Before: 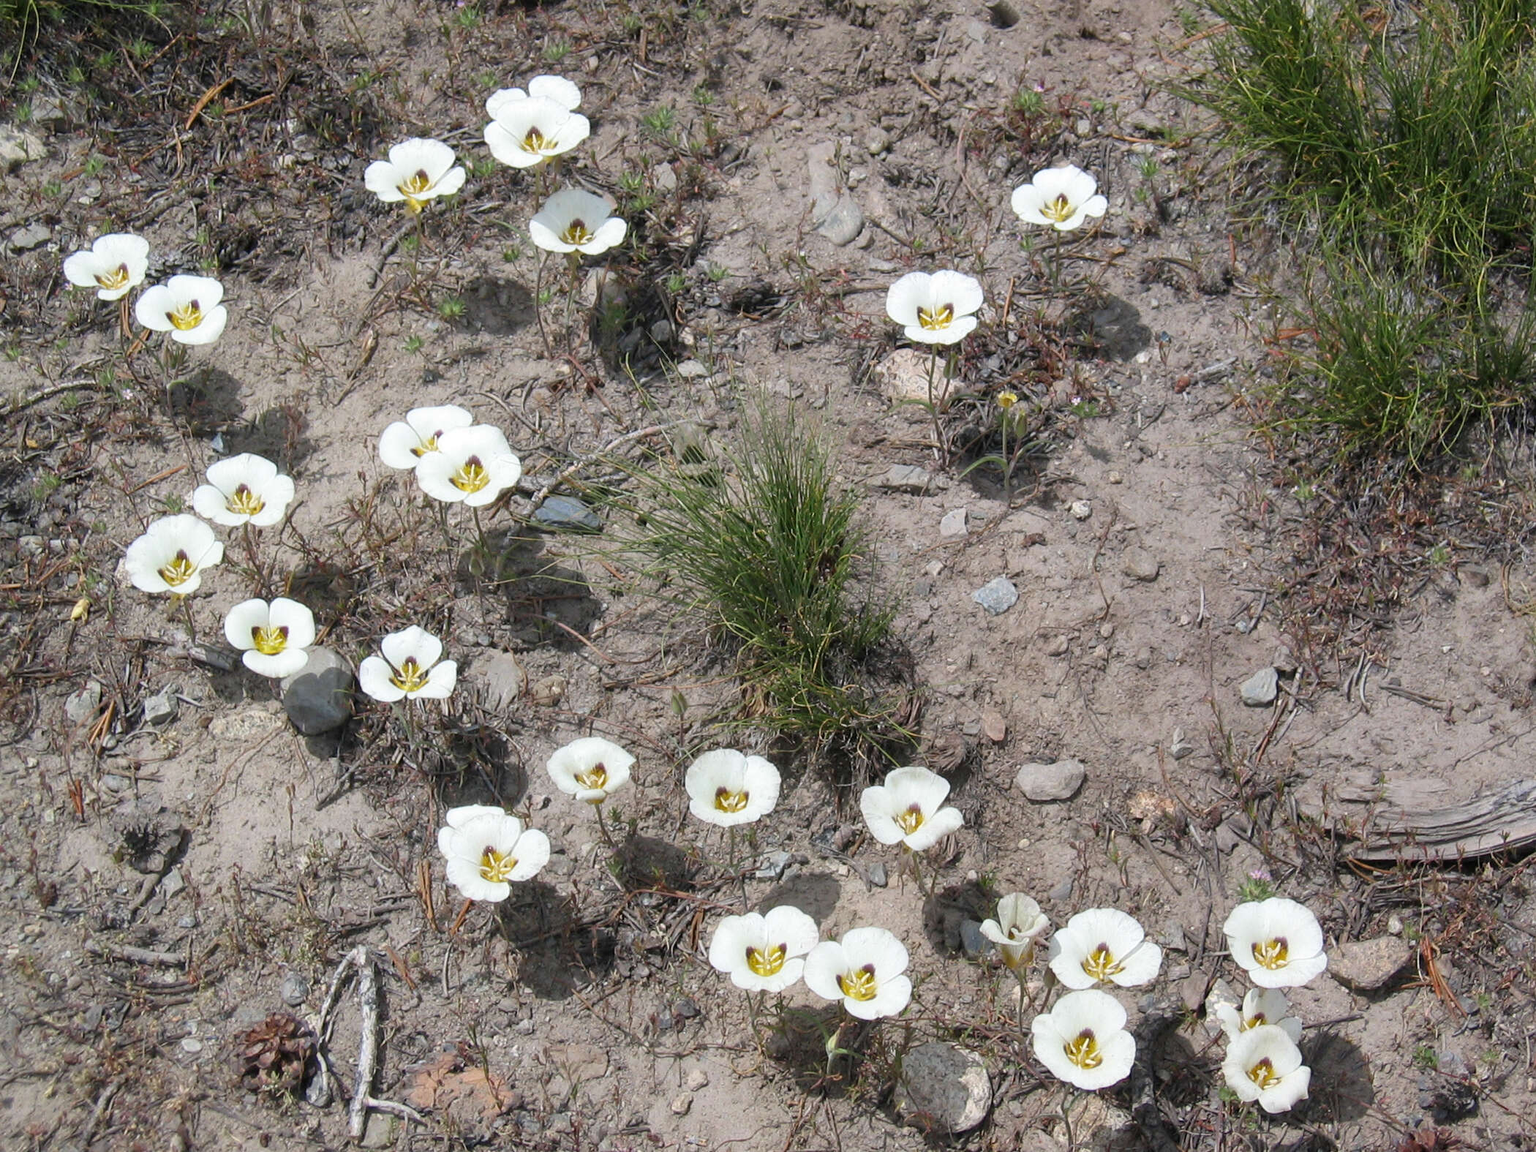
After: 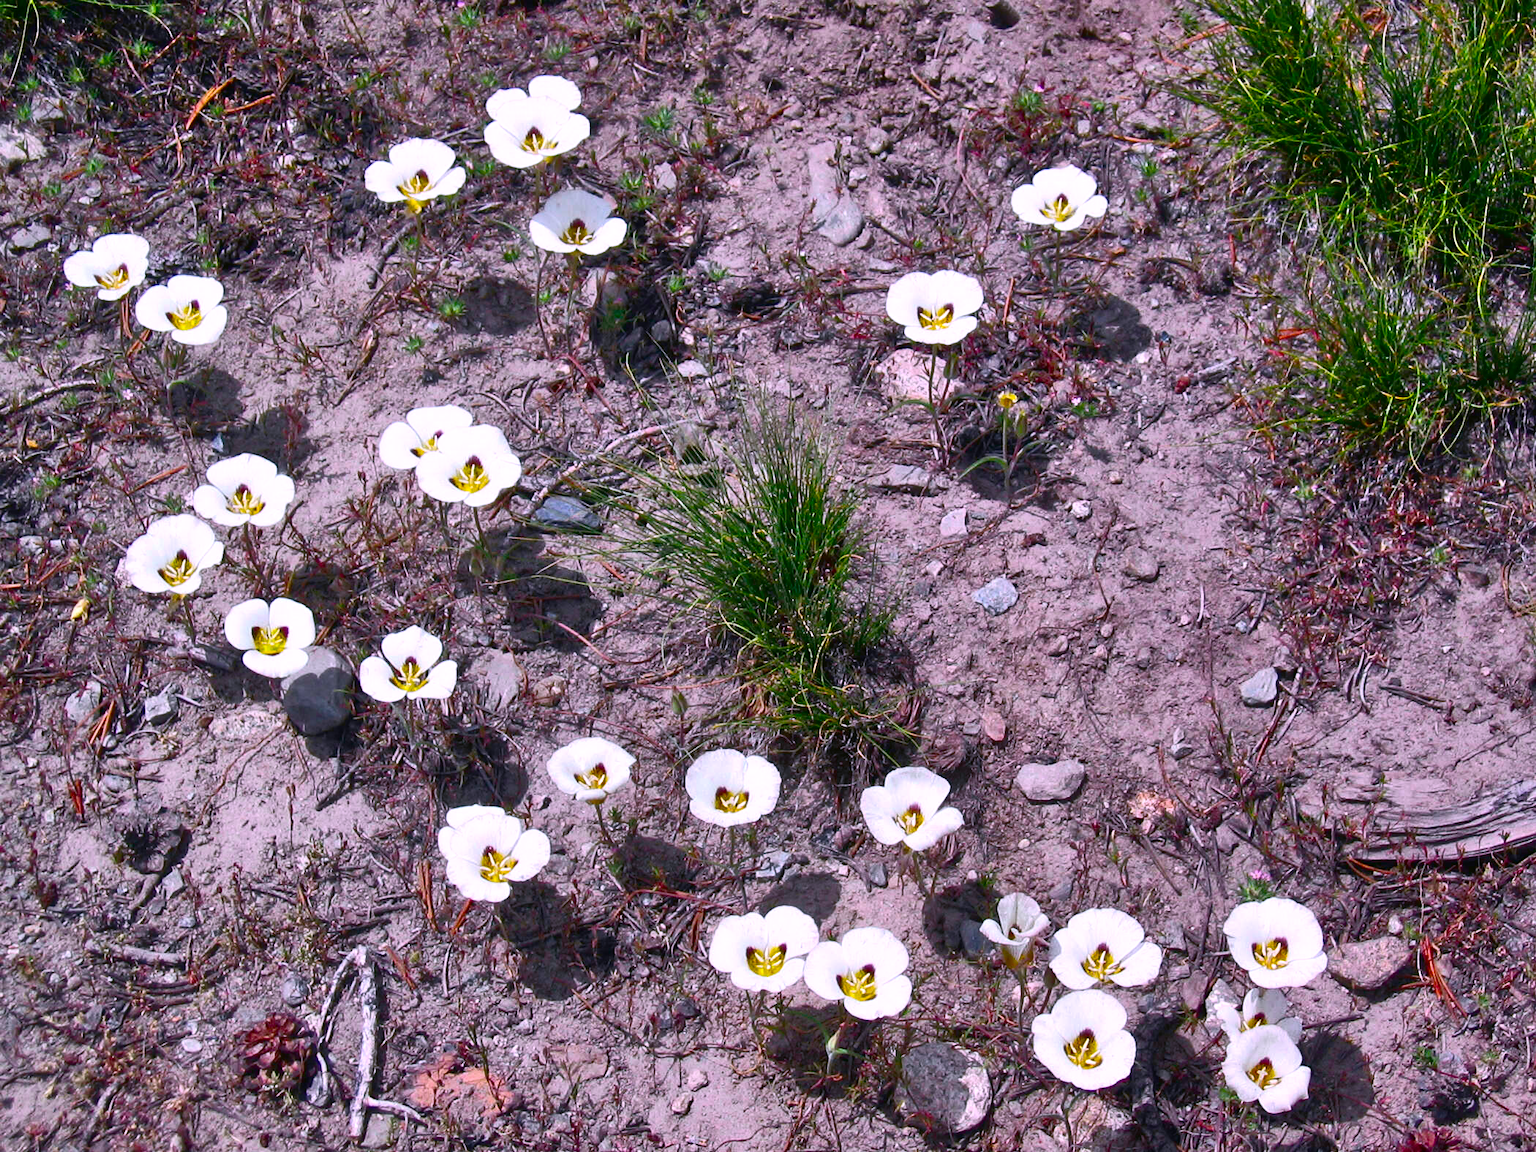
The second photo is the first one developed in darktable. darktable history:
exposure: exposure 0.3 EV, compensate highlight preservation false
tone curve: curves: ch0 [(0, 0.023) (0.132, 0.075) (0.251, 0.186) (0.463, 0.461) (0.662, 0.757) (0.854, 0.909) (1, 0.973)]; ch1 [(0, 0) (0.447, 0.411) (0.483, 0.469) (0.498, 0.496) (0.518, 0.514) (0.561, 0.579) (0.604, 0.645) (0.669, 0.73) (0.819, 0.93) (1, 1)]; ch2 [(0, 0) (0.307, 0.315) (0.425, 0.438) (0.483, 0.477) (0.503, 0.503) (0.526, 0.534) (0.567, 0.569) (0.617, 0.674) (0.703, 0.797) (0.985, 0.966)], color space Lab, independent channels
white balance: red 1.042, blue 1.17
base curve: curves: ch0 [(0, 0) (0.74, 0.67) (1, 1)]
shadows and highlights: shadows -20, white point adjustment -2, highlights -35
vibrance: on, module defaults
tone equalizer: -7 EV 0.15 EV, -6 EV 0.6 EV, -5 EV 1.15 EV, -4 EV 1.33 EV, -3 EV 1.15 EV, -2 EV 0.6 EV, -1 EV 0.15 EV, mask exposure compensation -0.5 EV
contrast brightness saturation: brightness -0.25, saturation 0.2
